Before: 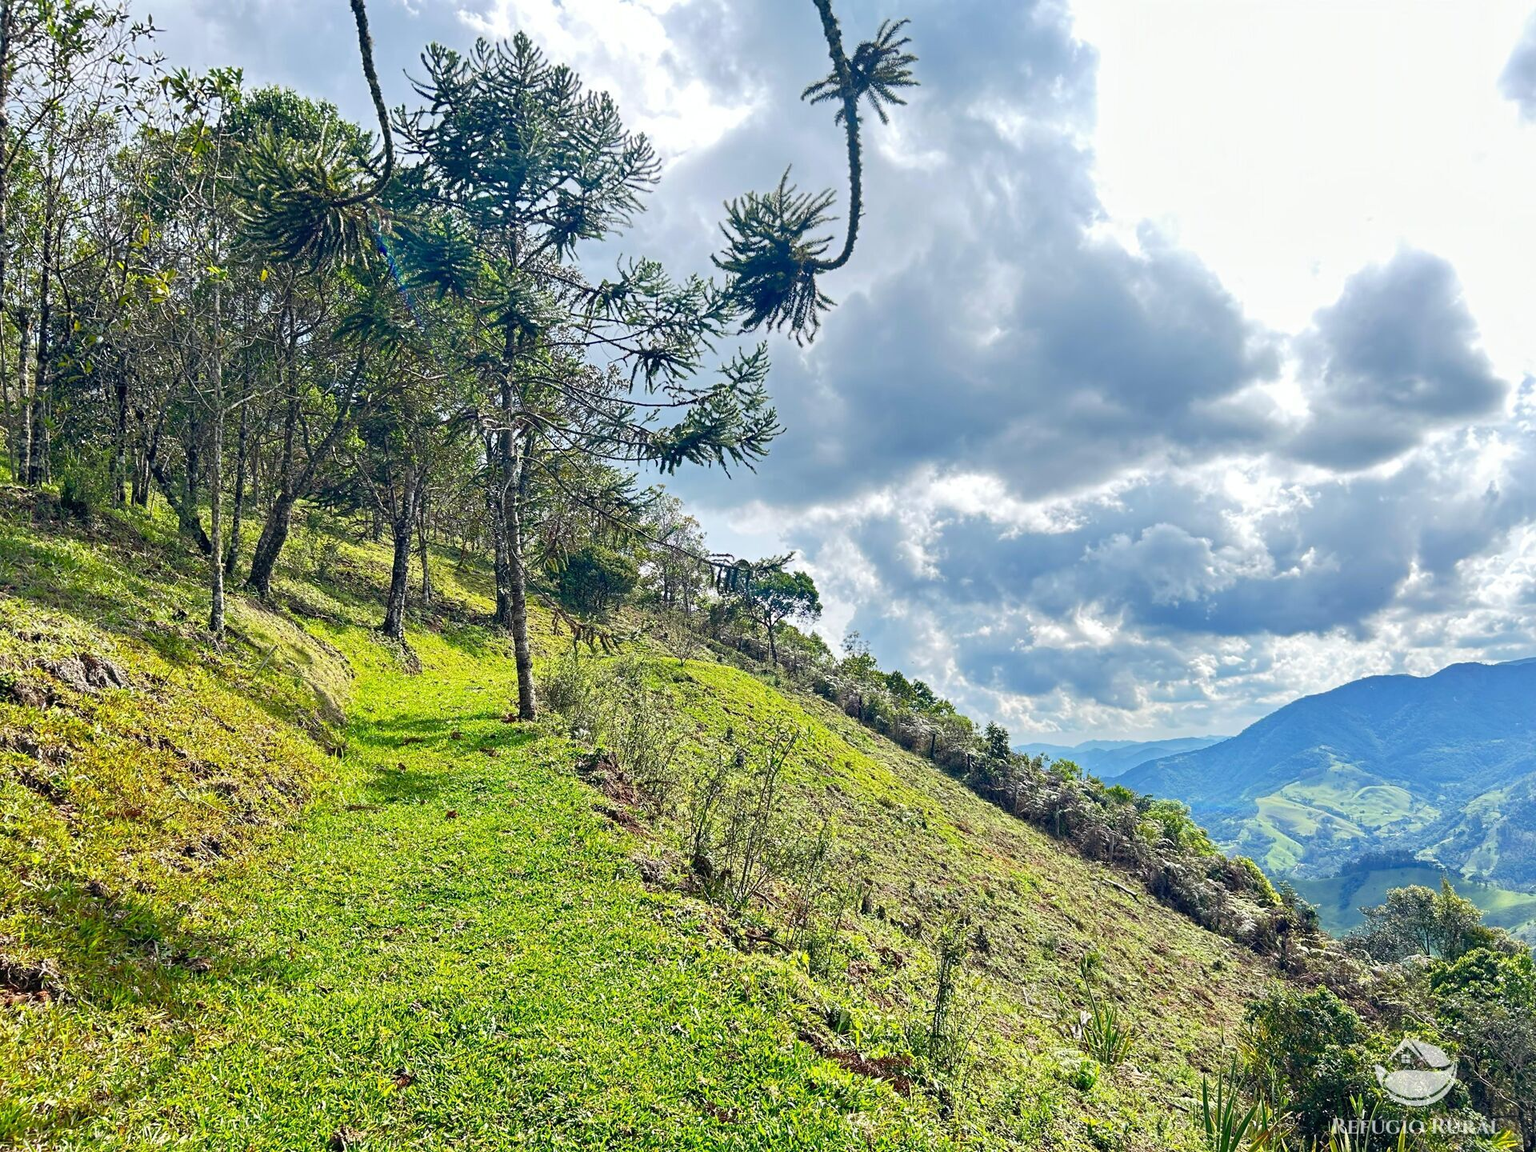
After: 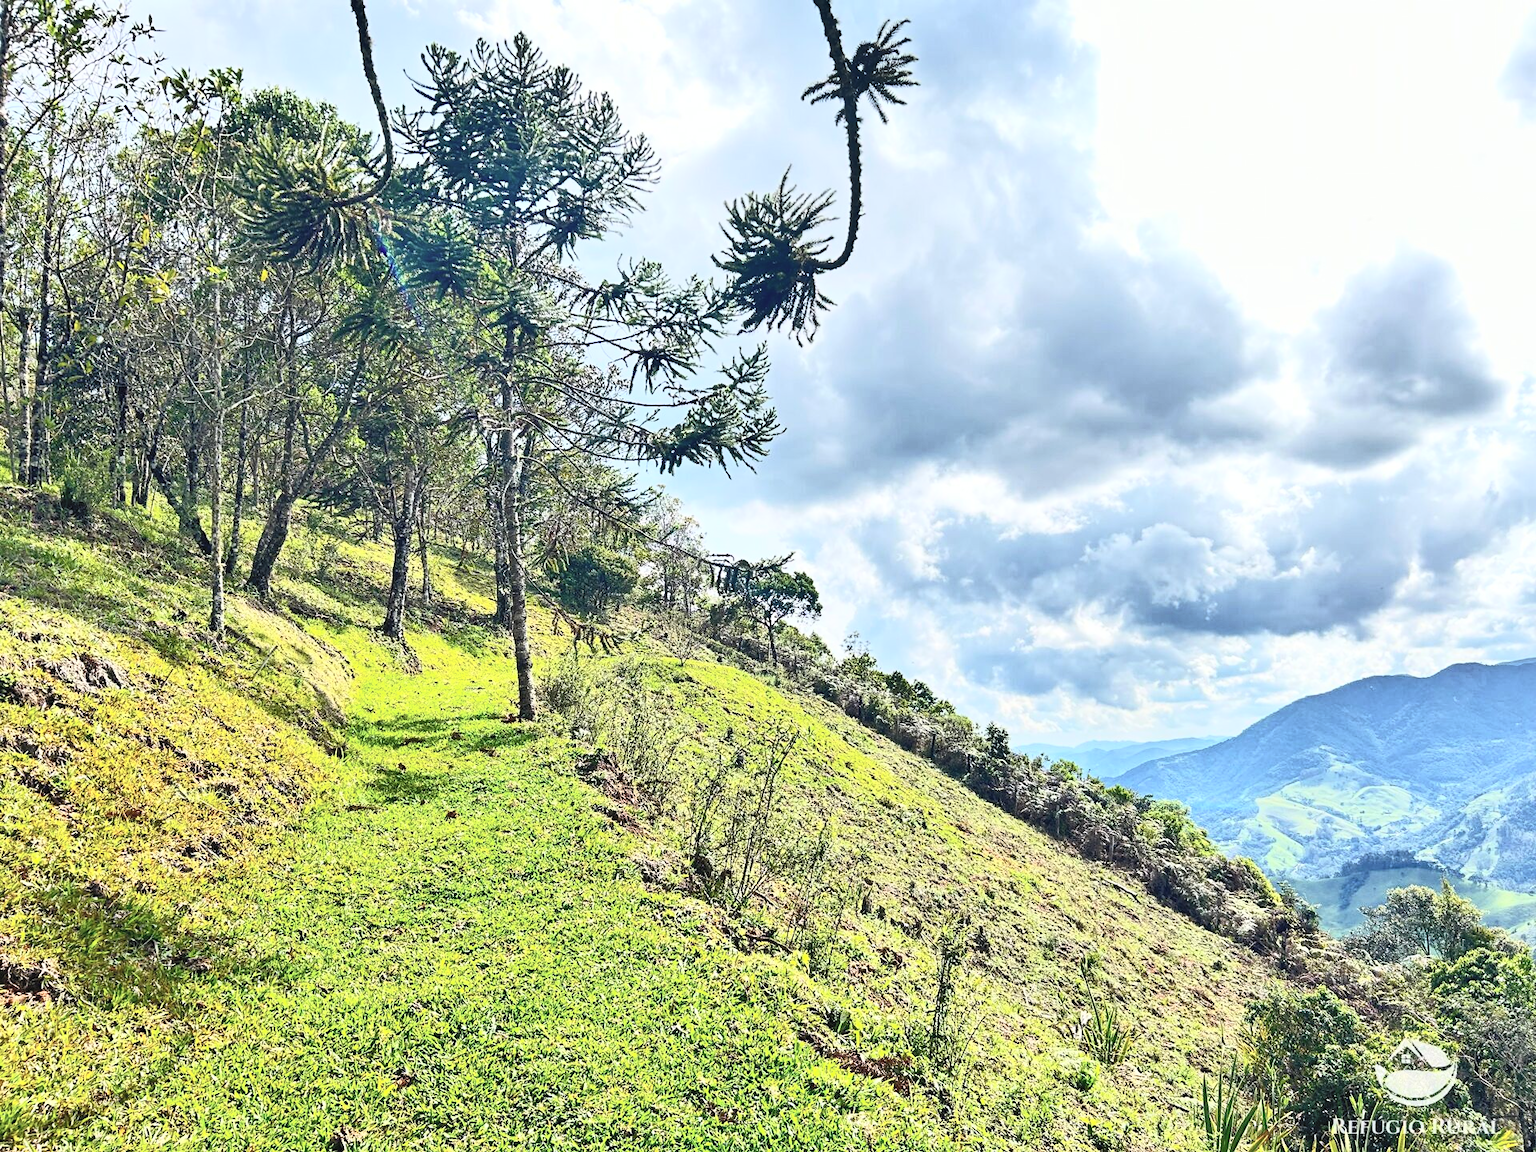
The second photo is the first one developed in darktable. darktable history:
shadows and highlights: highlights color adjustment 0%, low approximation 0.01, soften with gaussian
contrast brightness saturation: contrast 0.39, brightness 0.53
